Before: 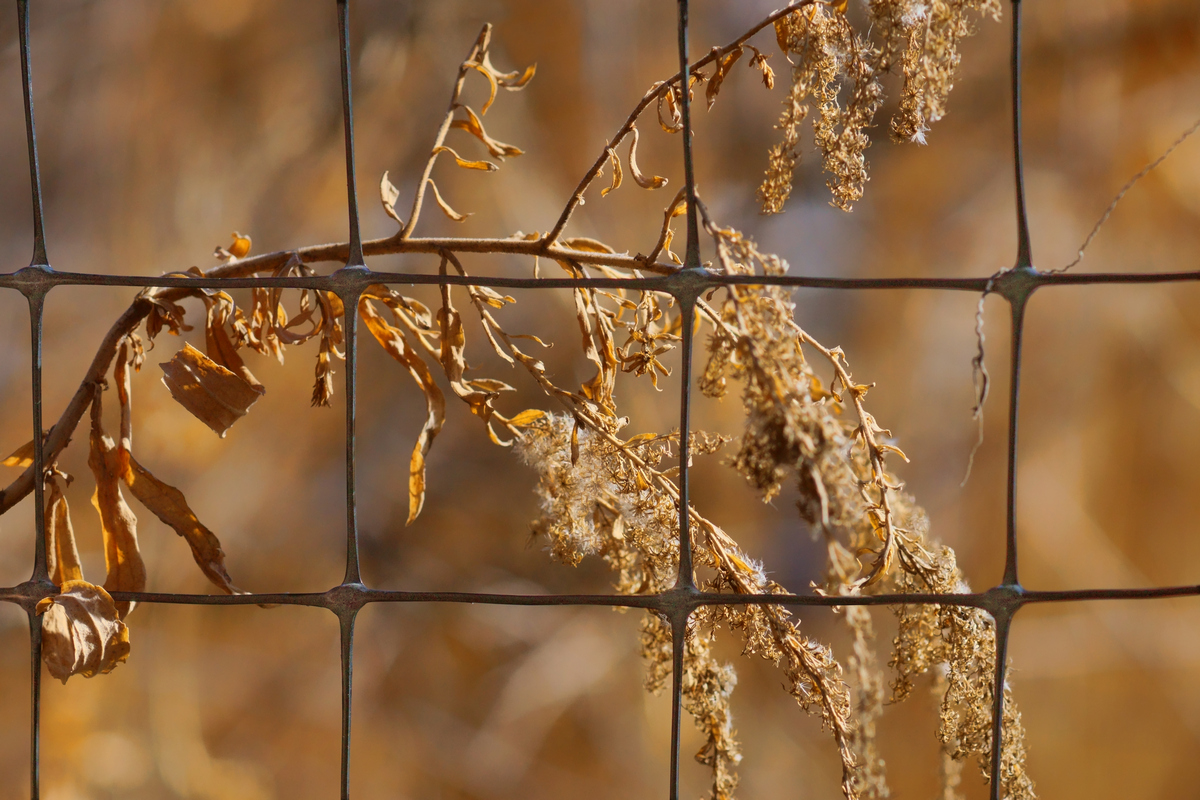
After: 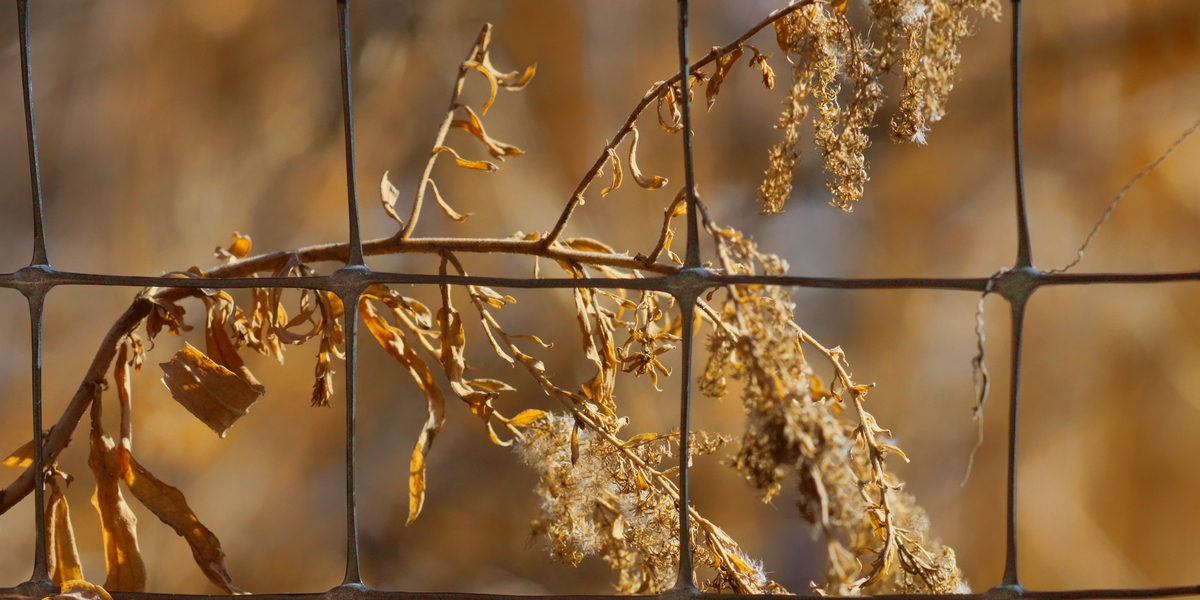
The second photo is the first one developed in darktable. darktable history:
crop: bottom 24.967%
color correction: highlights a* -2.68, highlights b* 2.57
exposure: compensate highlight preservation false
